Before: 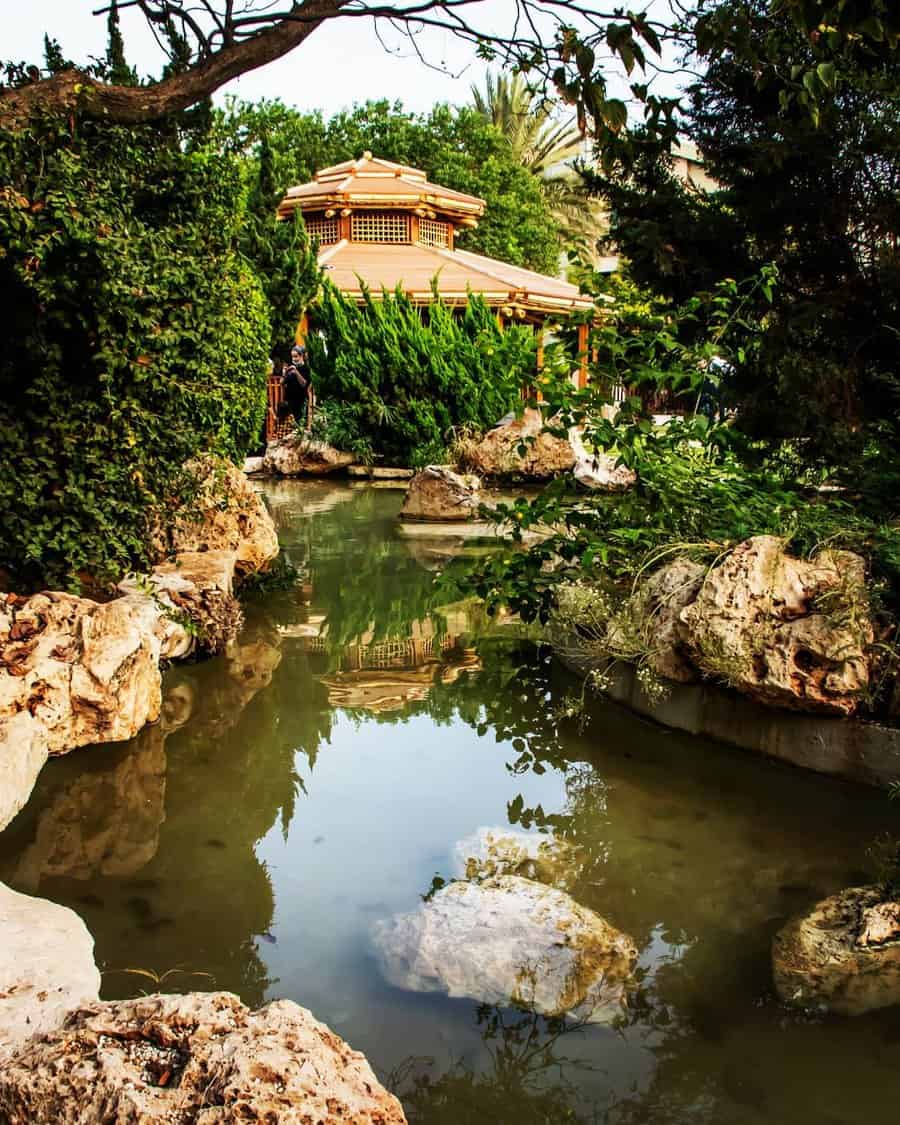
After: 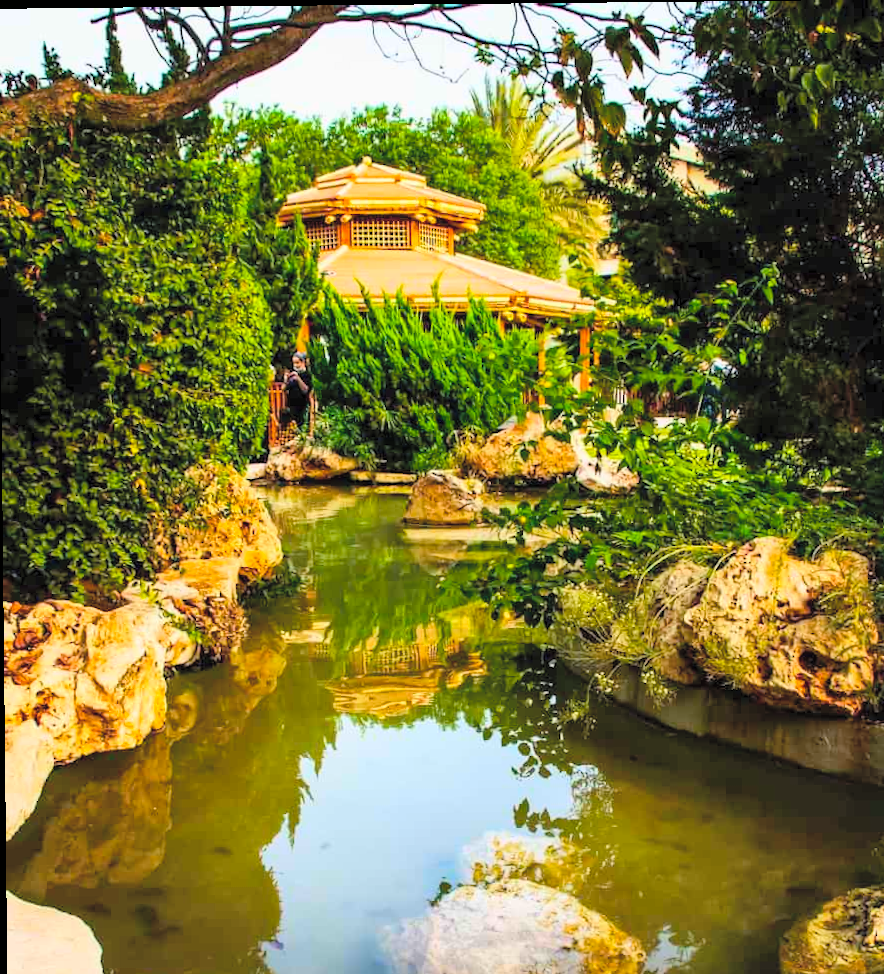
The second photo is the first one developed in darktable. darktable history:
contrast brightness saturation: contrast 0.099, brightness 0.316, saturation 0.143
crop and rotate: angle 0.592°, left 0.24%, right 2.743%, bottom 14.108%
color balance rgb: shadows lift › chroma 2.049%, shadows lift › hue 247.48°, linear chroma grading › global chroma 33.963%, perceptual saturation grading › global saturation 7.815%, perceptual saturation grading › shadows 3.422%, perceptual brilliance grading › global brilliance 2.133%, perceptual brilliance grading › highlights -3.835%
